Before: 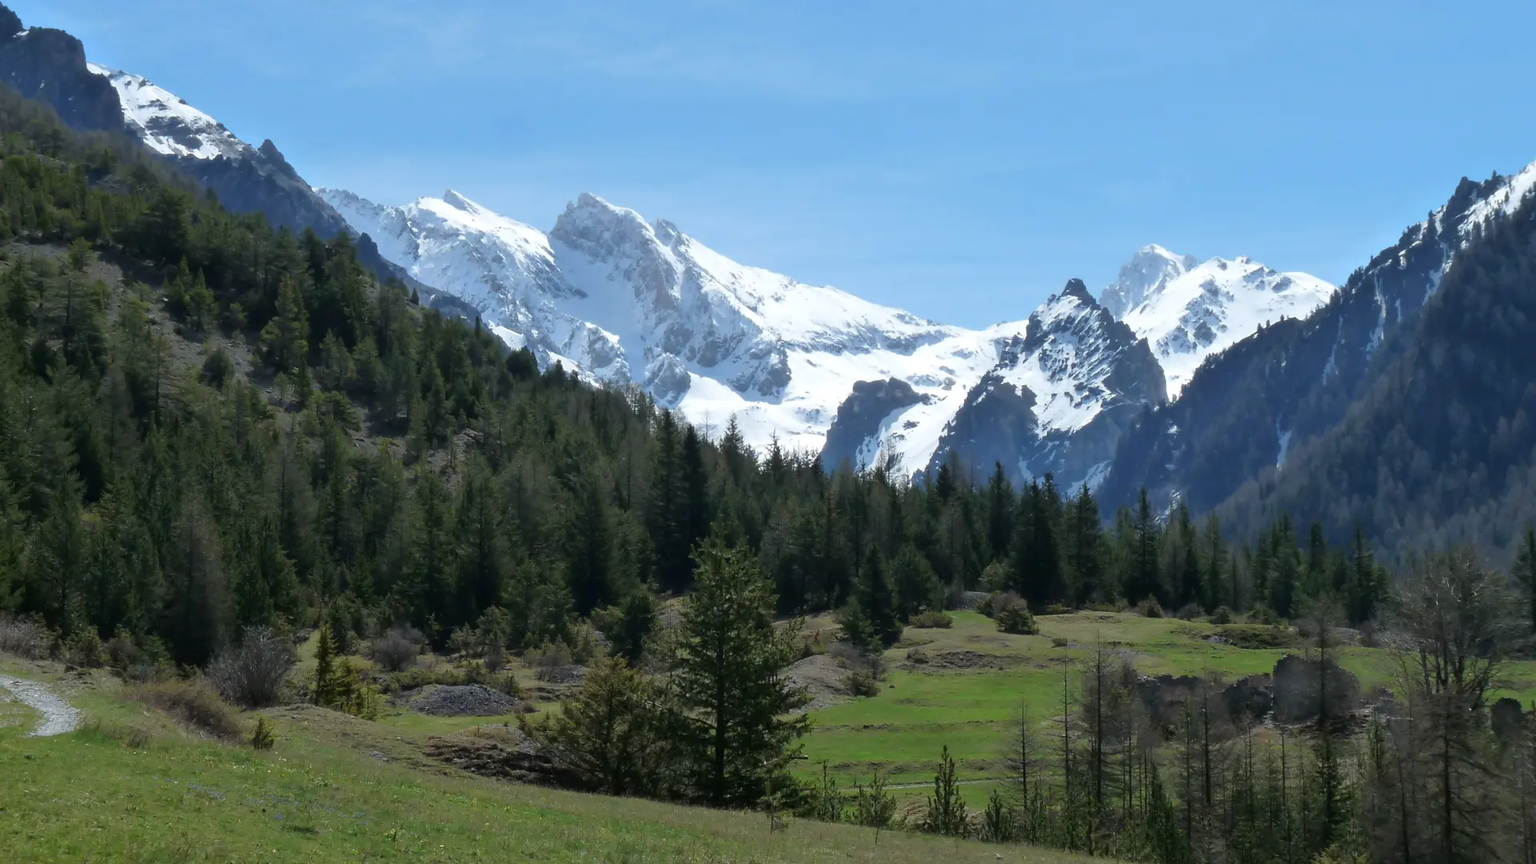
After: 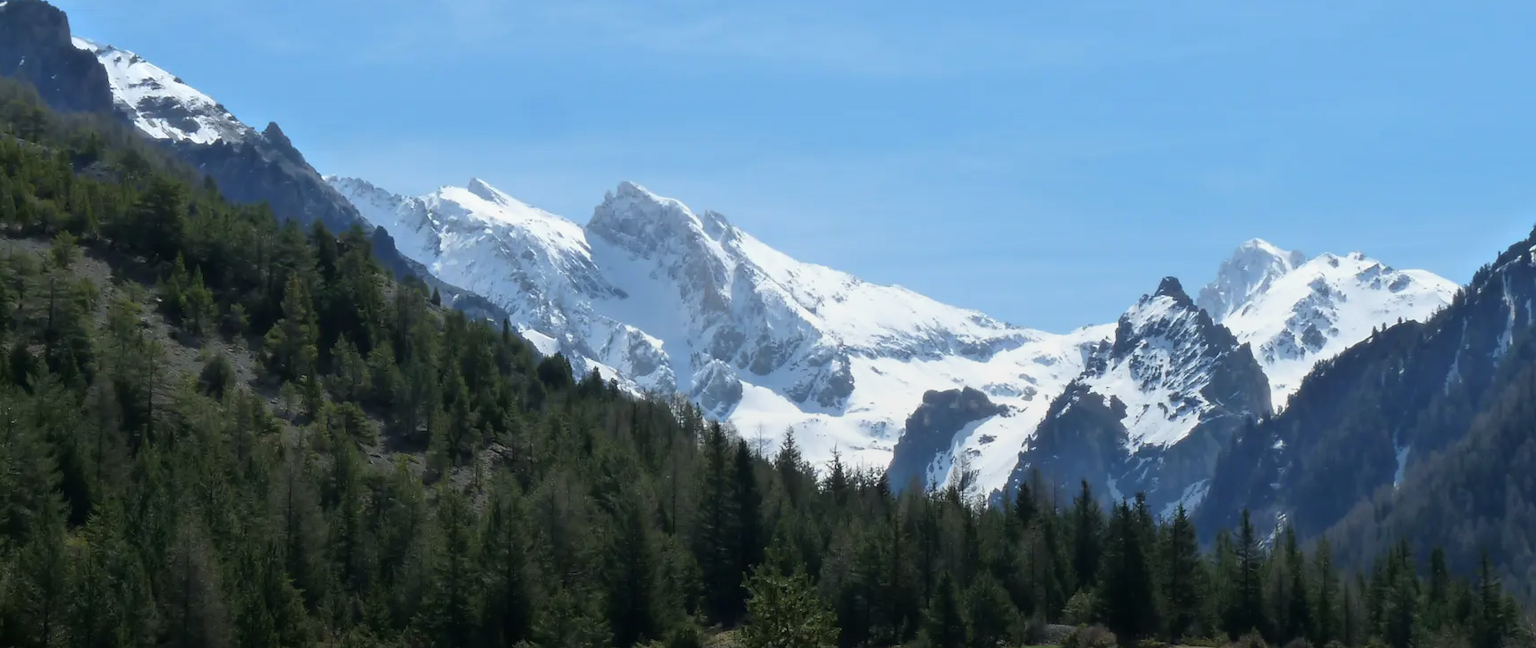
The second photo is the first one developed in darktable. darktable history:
graduated density: rotation -180°, offset 27.42
crop: left 1.509%, top 3.452%, right 7.696%, bottom 28.452%
